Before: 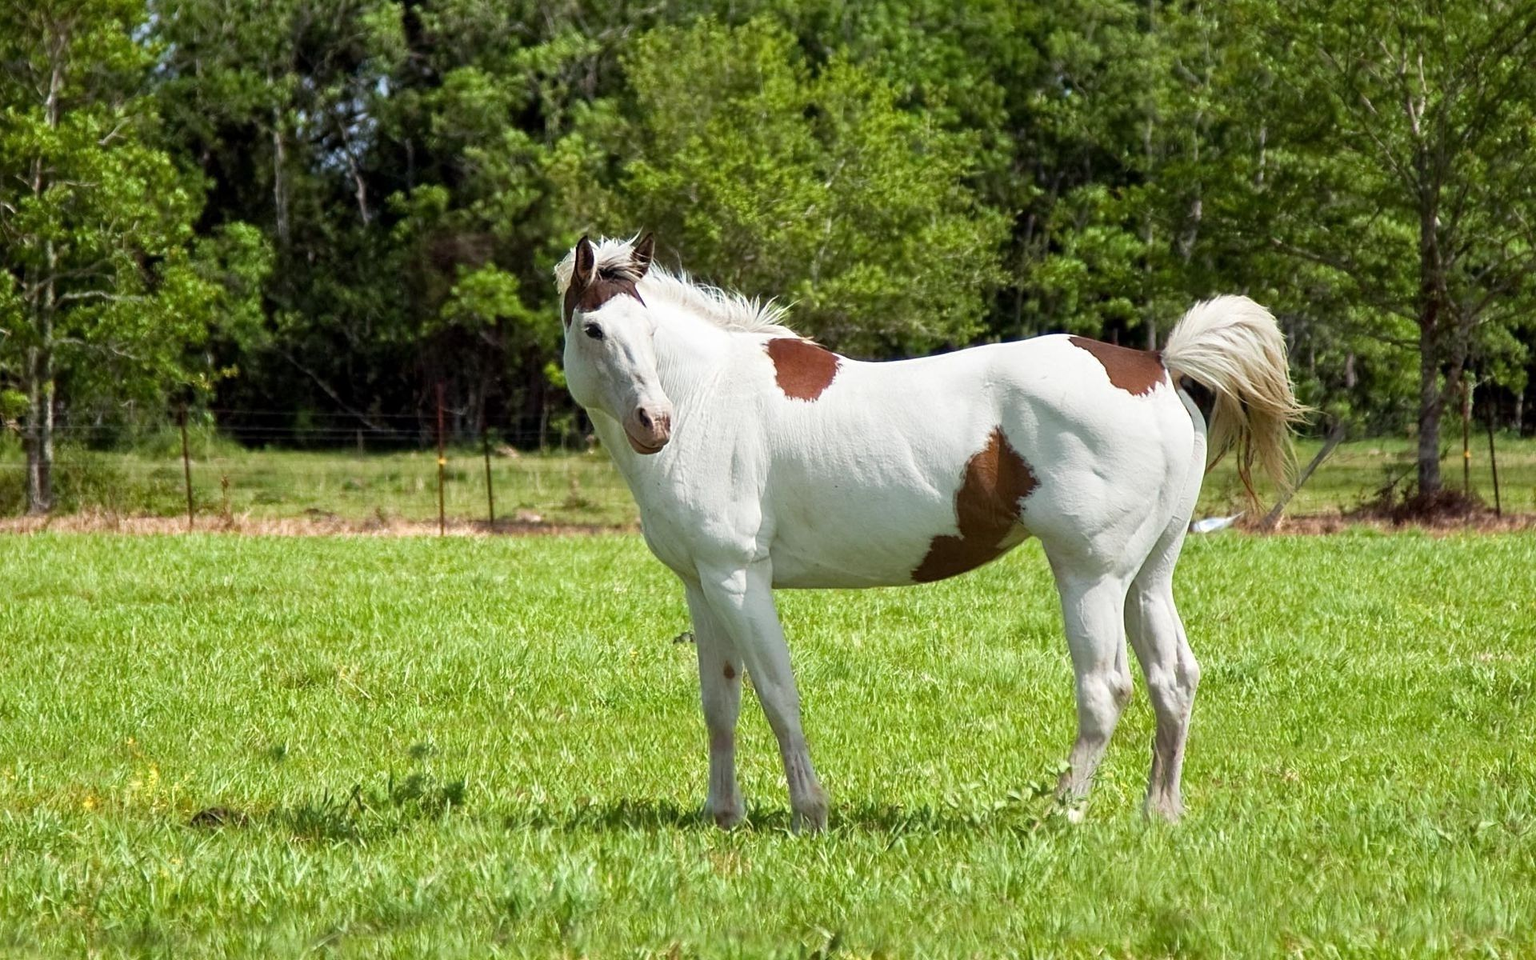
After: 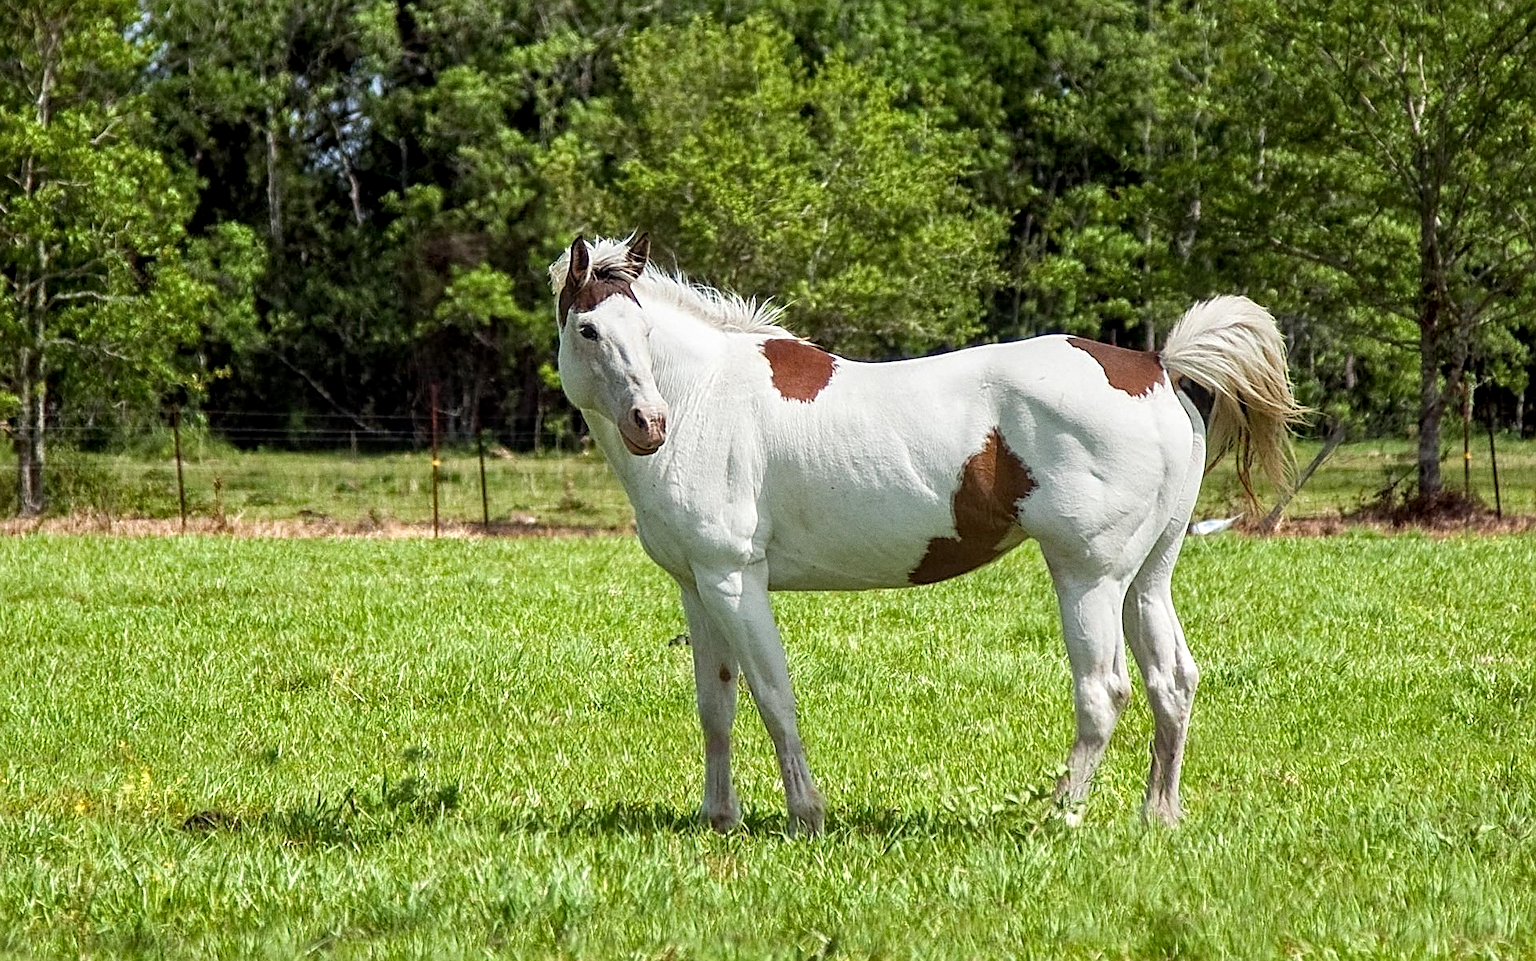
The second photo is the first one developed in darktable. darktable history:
sharpen: amount 0.6
grain: coarseness 0.47 ISO
crop and rotate: left 0.614%, top 0.179%, bottom 0.309%
local contrast: on, module defaults
